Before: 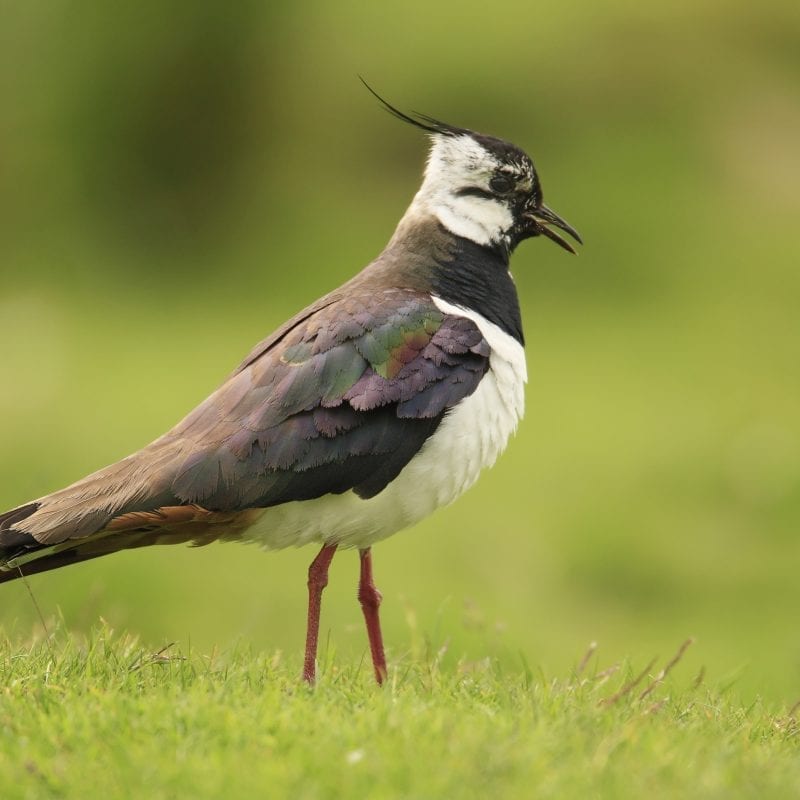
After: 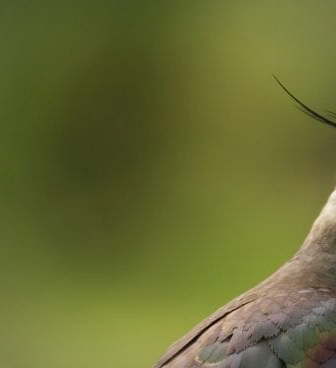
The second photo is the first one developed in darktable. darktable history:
crop and rotate: left 10.814%, top 0.081%, right 47.07%, bottom 53.875%
vignetting: brightness -0.423, saturation -0.202, center (-0.033, -0.043), unbound false
